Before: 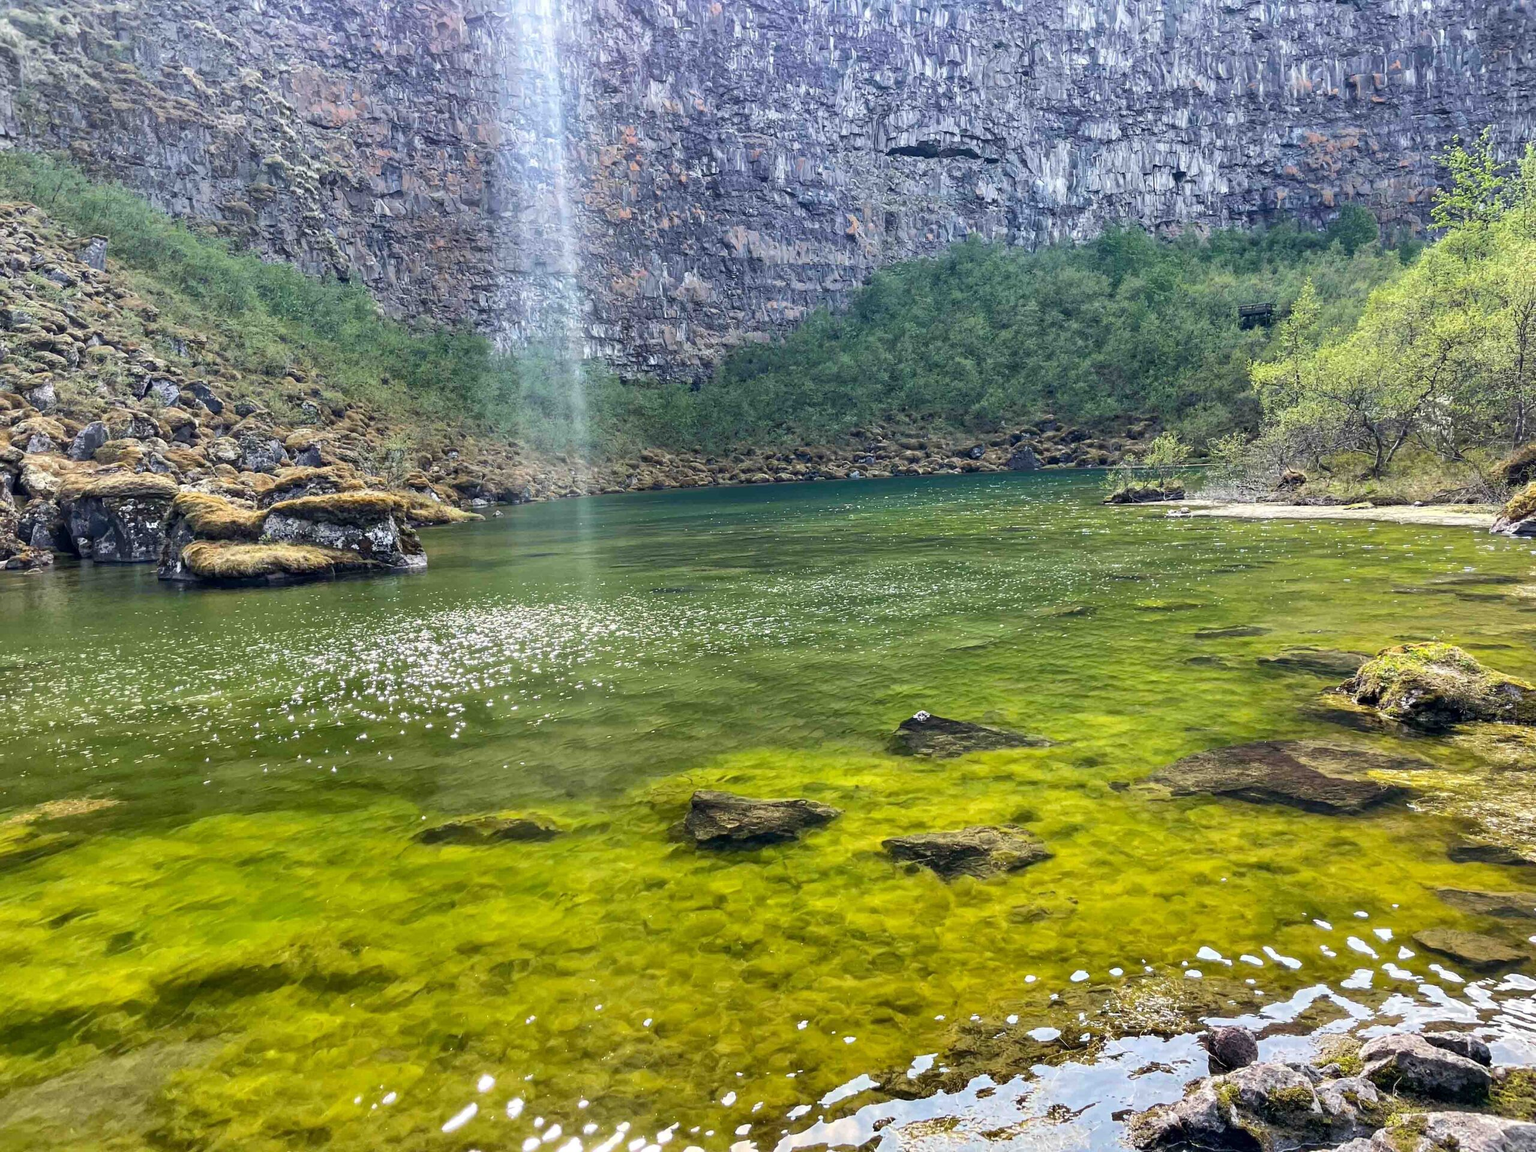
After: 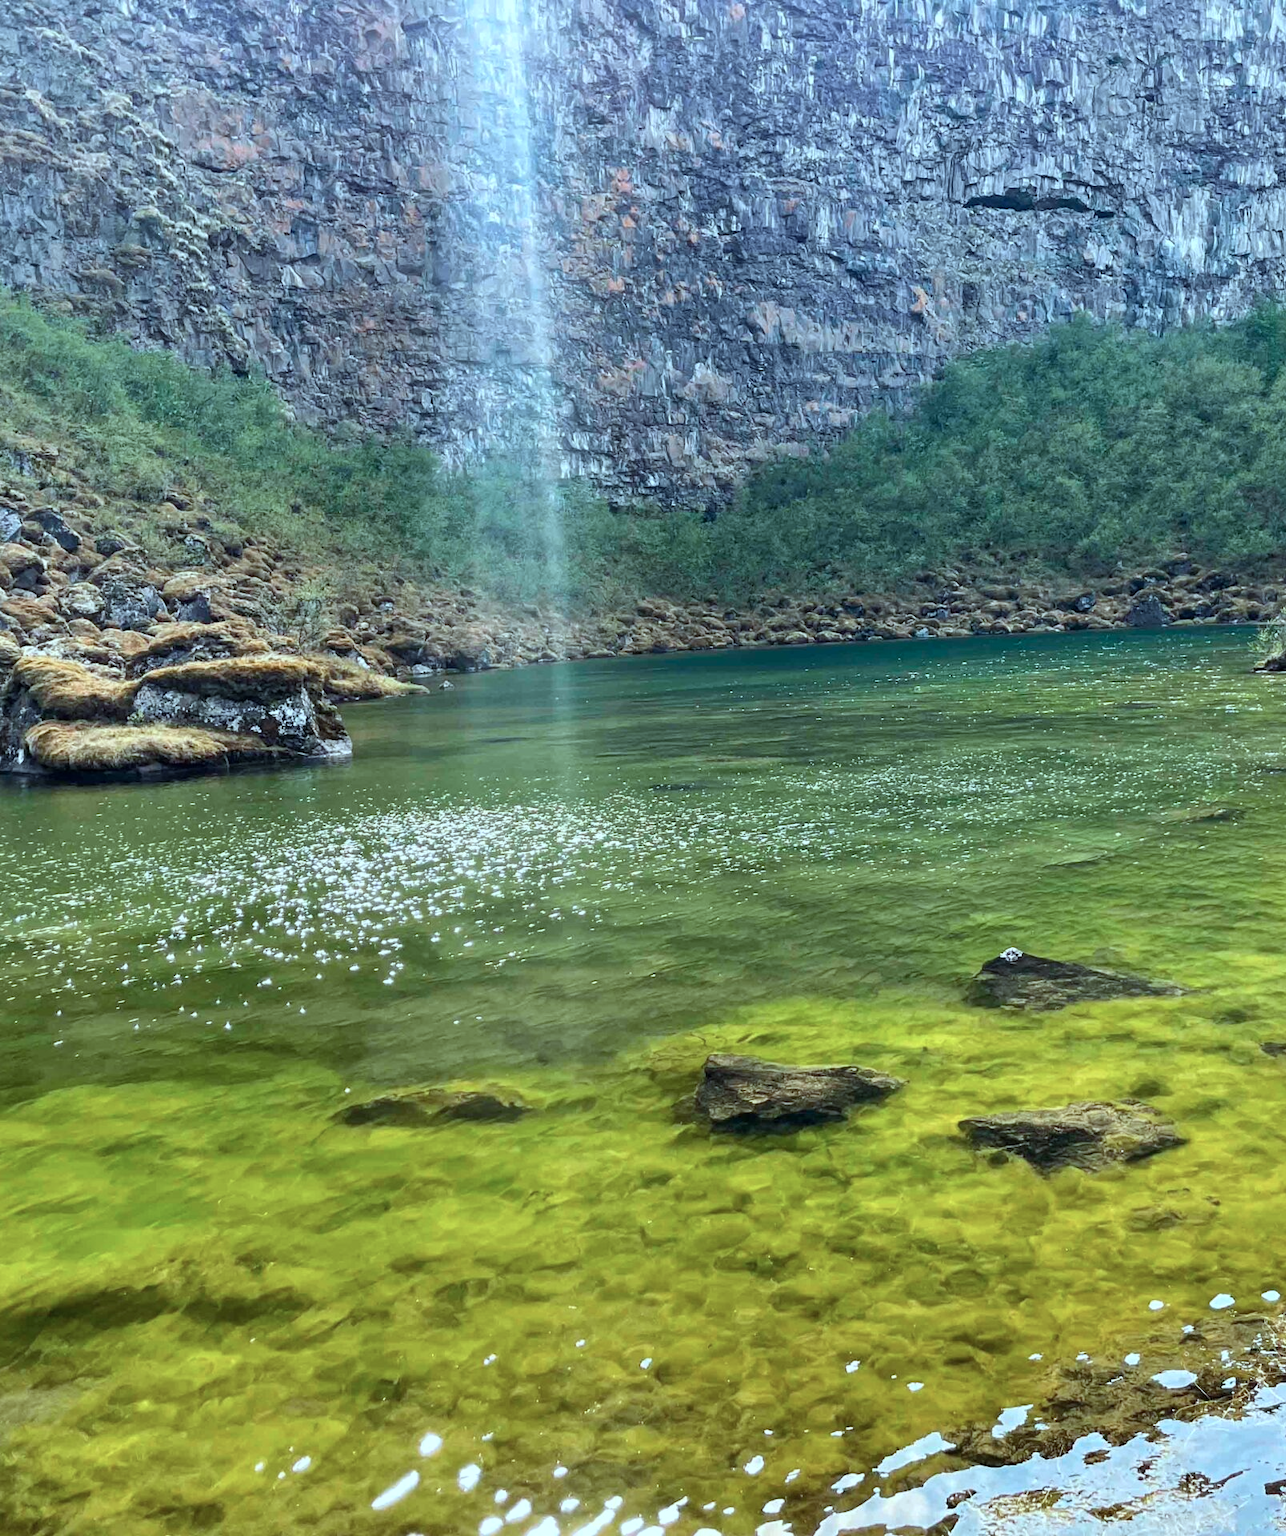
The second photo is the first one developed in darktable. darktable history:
crop: left 10.644%, right 26.528%
white balance: red 1.029, blue 0.92
color correction: highlights a* -9.73, highlights b* -21.22
